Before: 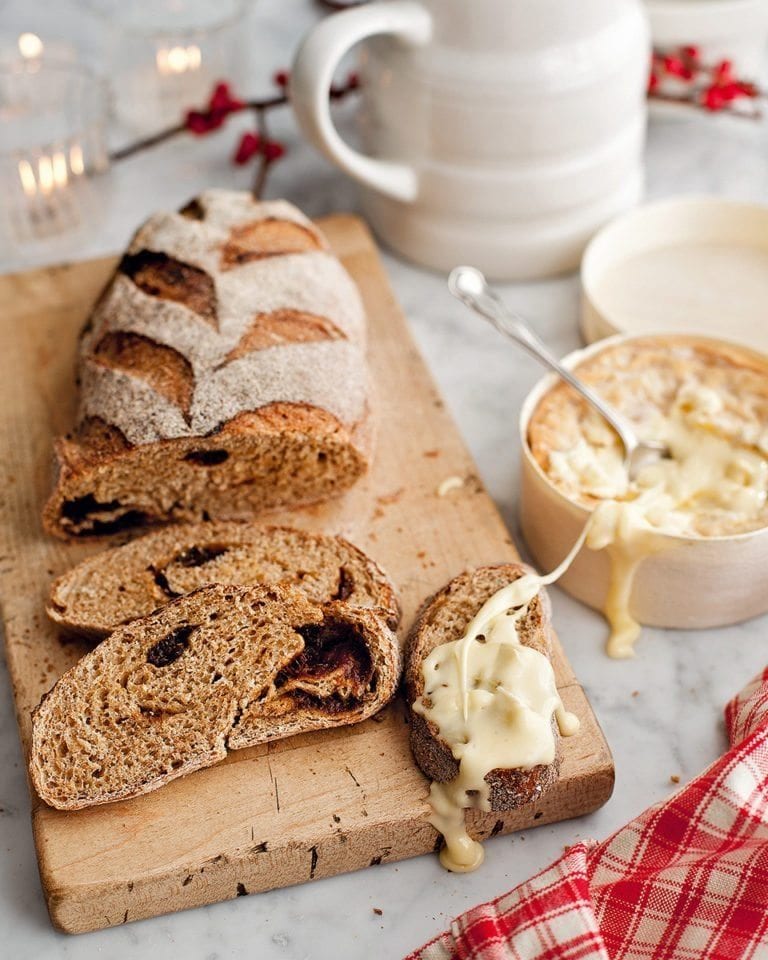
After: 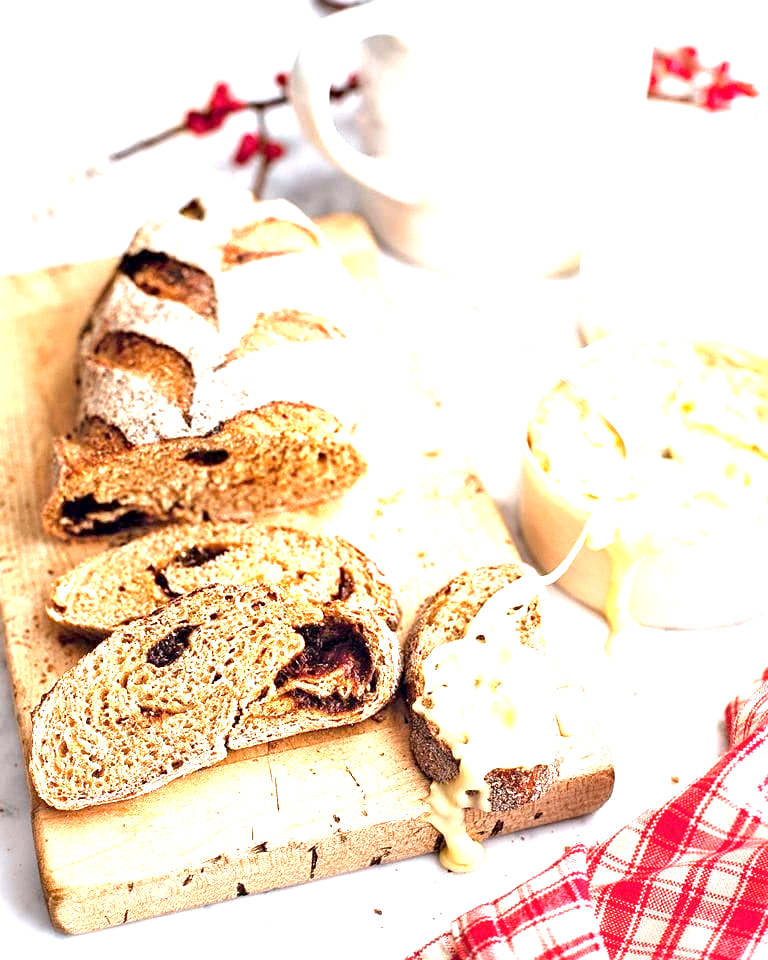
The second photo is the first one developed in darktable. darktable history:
exposure: black level correction 0.001, exposure 1.822 EV, compensate exposure bias true, compensate highlight preservation false
sharpen: amount 0.2
white balance: red 0.984, blue 1.059
